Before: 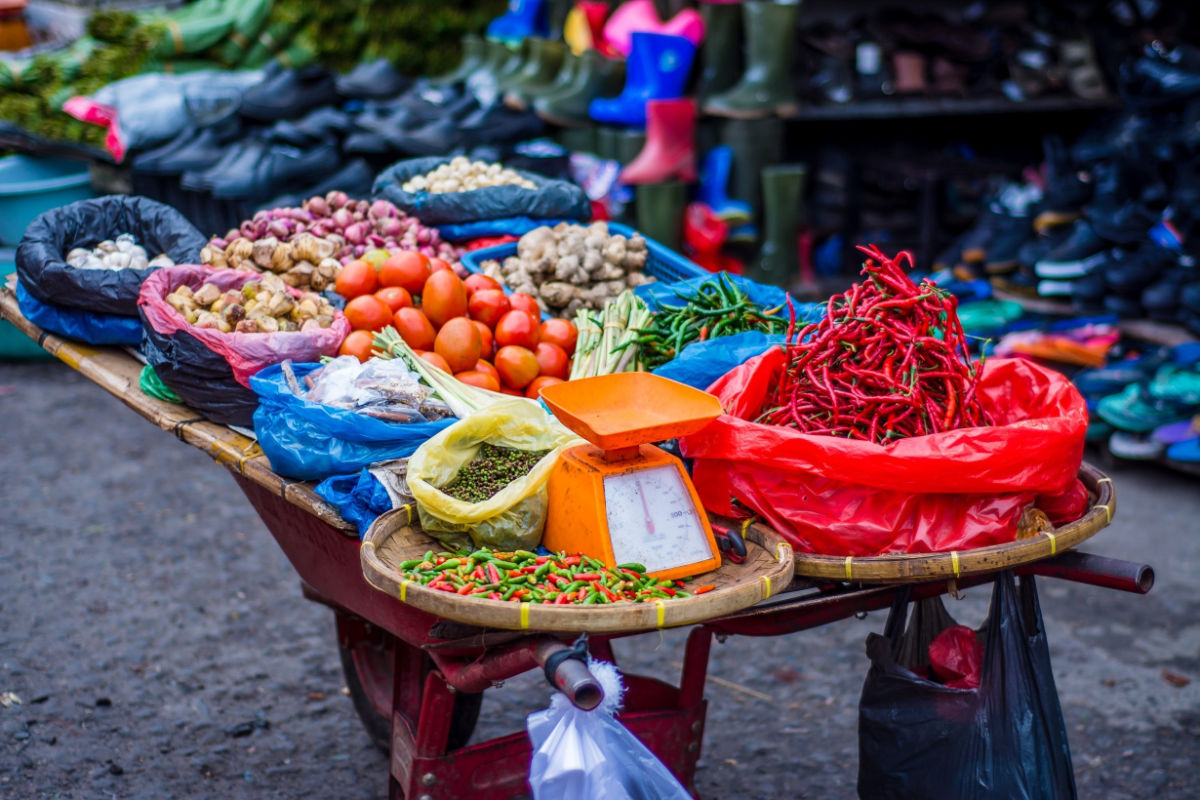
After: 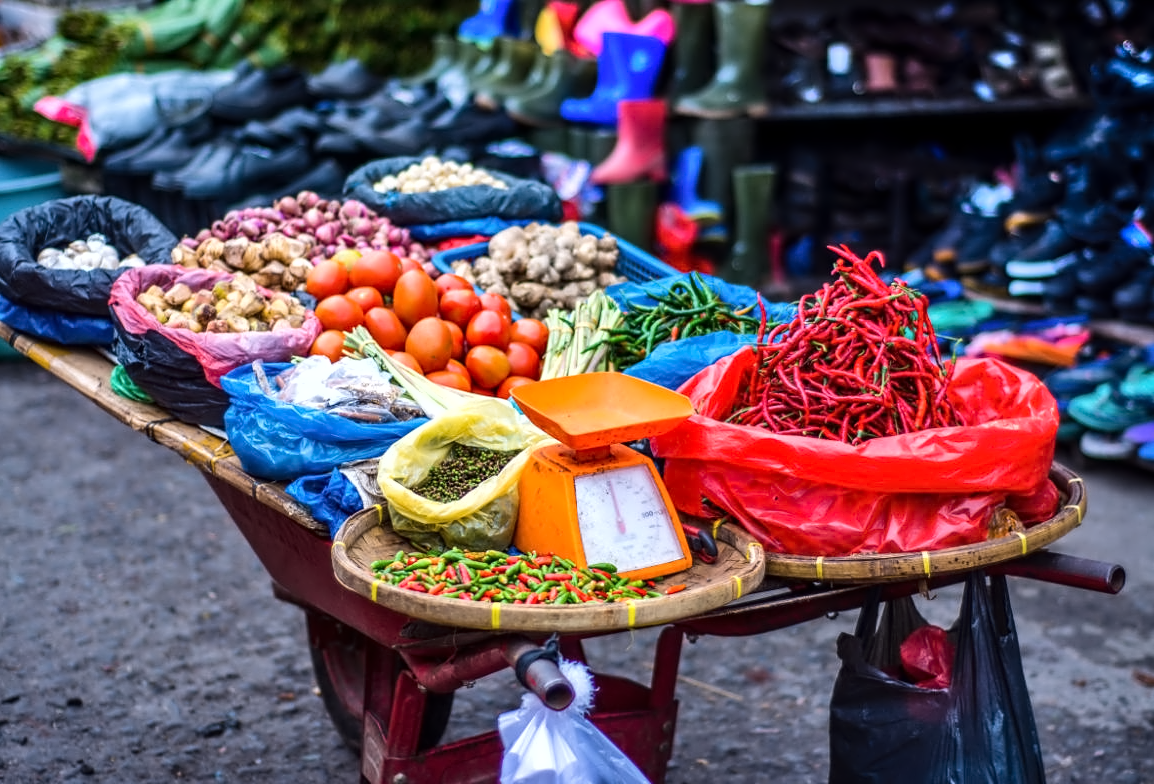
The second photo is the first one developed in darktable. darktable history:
shadows and highlights: soften with gaussian
crop and rotate: left 2.493%, right 1.265%, bottom 1.972%
contrast equalizer: octaves 7, y [[0.5 ×4, 0.524, 0.59], [0.5 ×6], [0.5 ×6], [0, 0, 0, 0.01, 0.045, 0.012], [0, 0, 0, 0.044, 0.195, 0.131]]
tone equalizer: -8 EV -0.452 EV, -7 EV -0.378 EV, -6 EV -0.336 EV, -5 EV -0.248 EV, -3 EV 0.188 EV, -2 EV 0.346 EV, -1 EV 0.389 EV, +0 EV 0.433 EV, edges refinement/feathering 500, mask exposure compensation -1.57 EV, preserve details no
